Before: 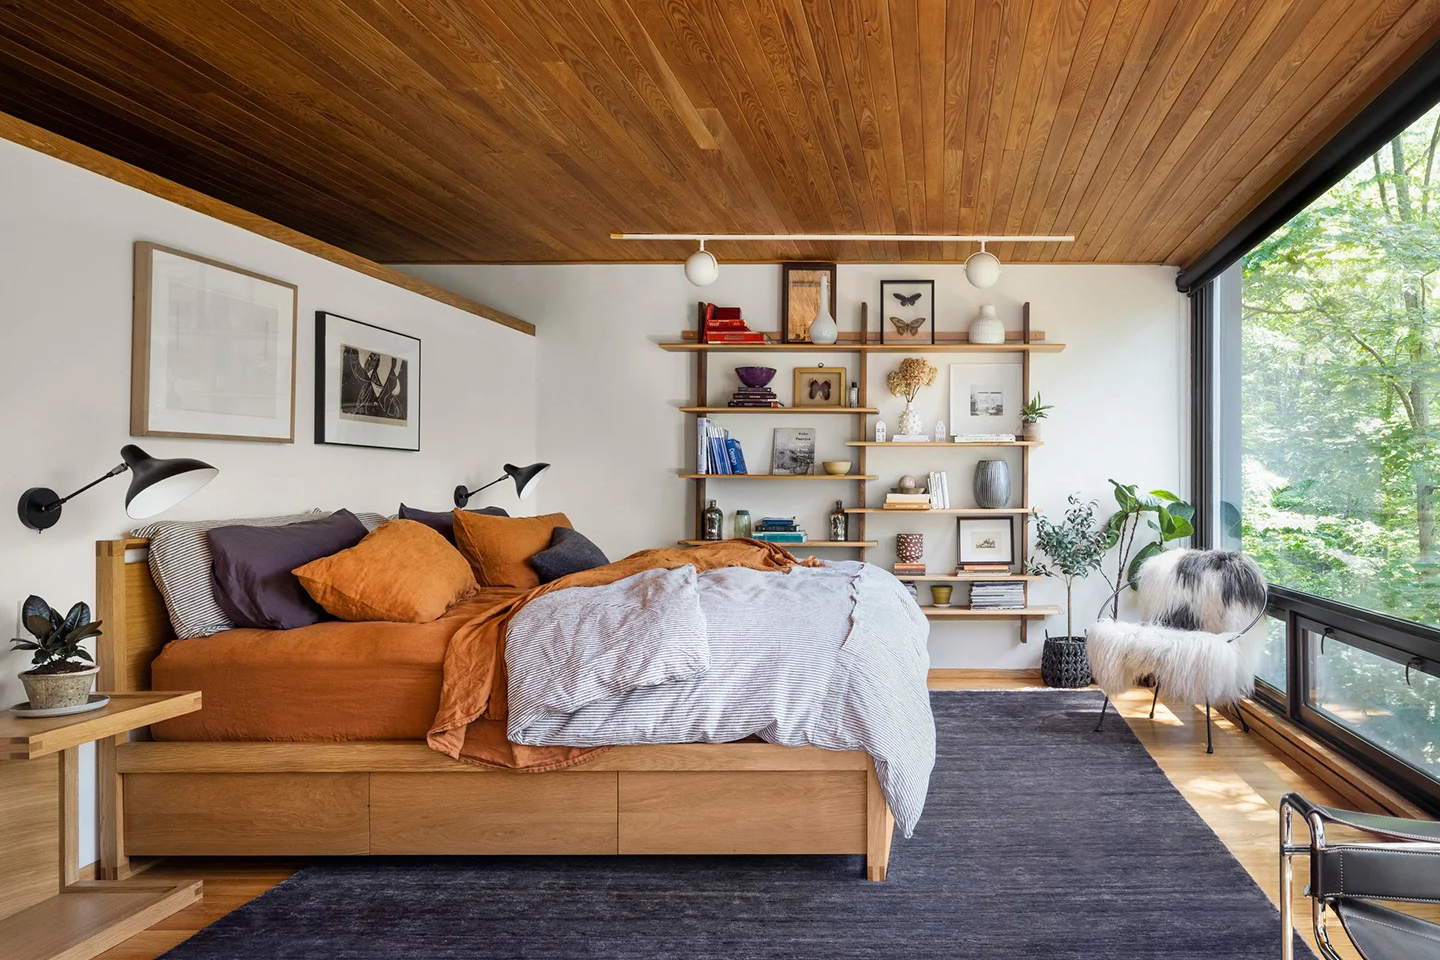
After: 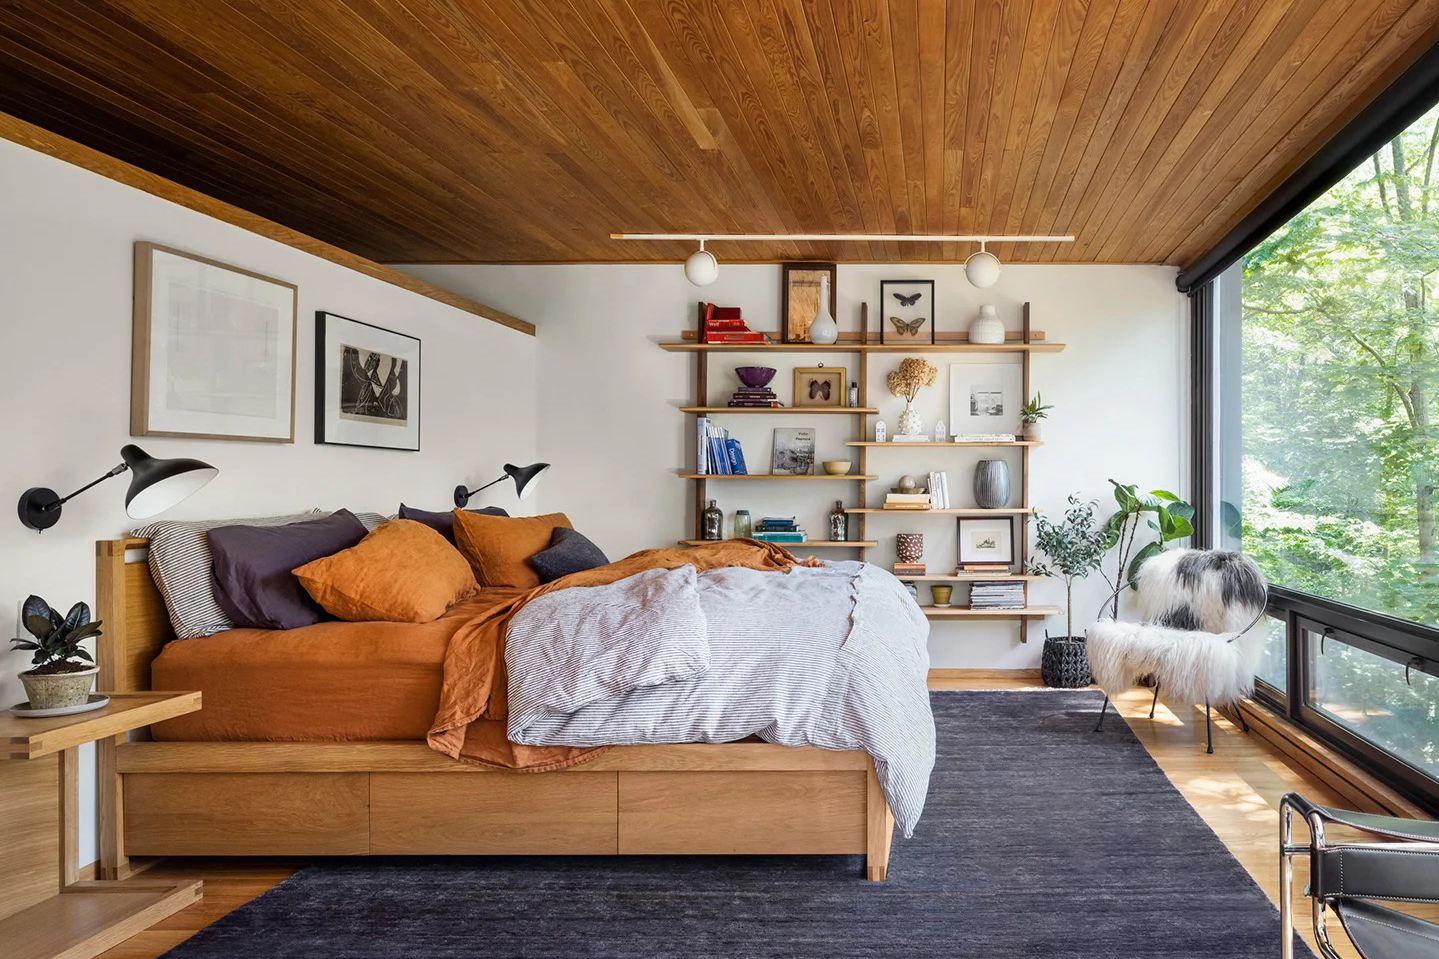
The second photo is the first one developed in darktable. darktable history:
color balance rgb: saturation formula JzAzBz (2021)
